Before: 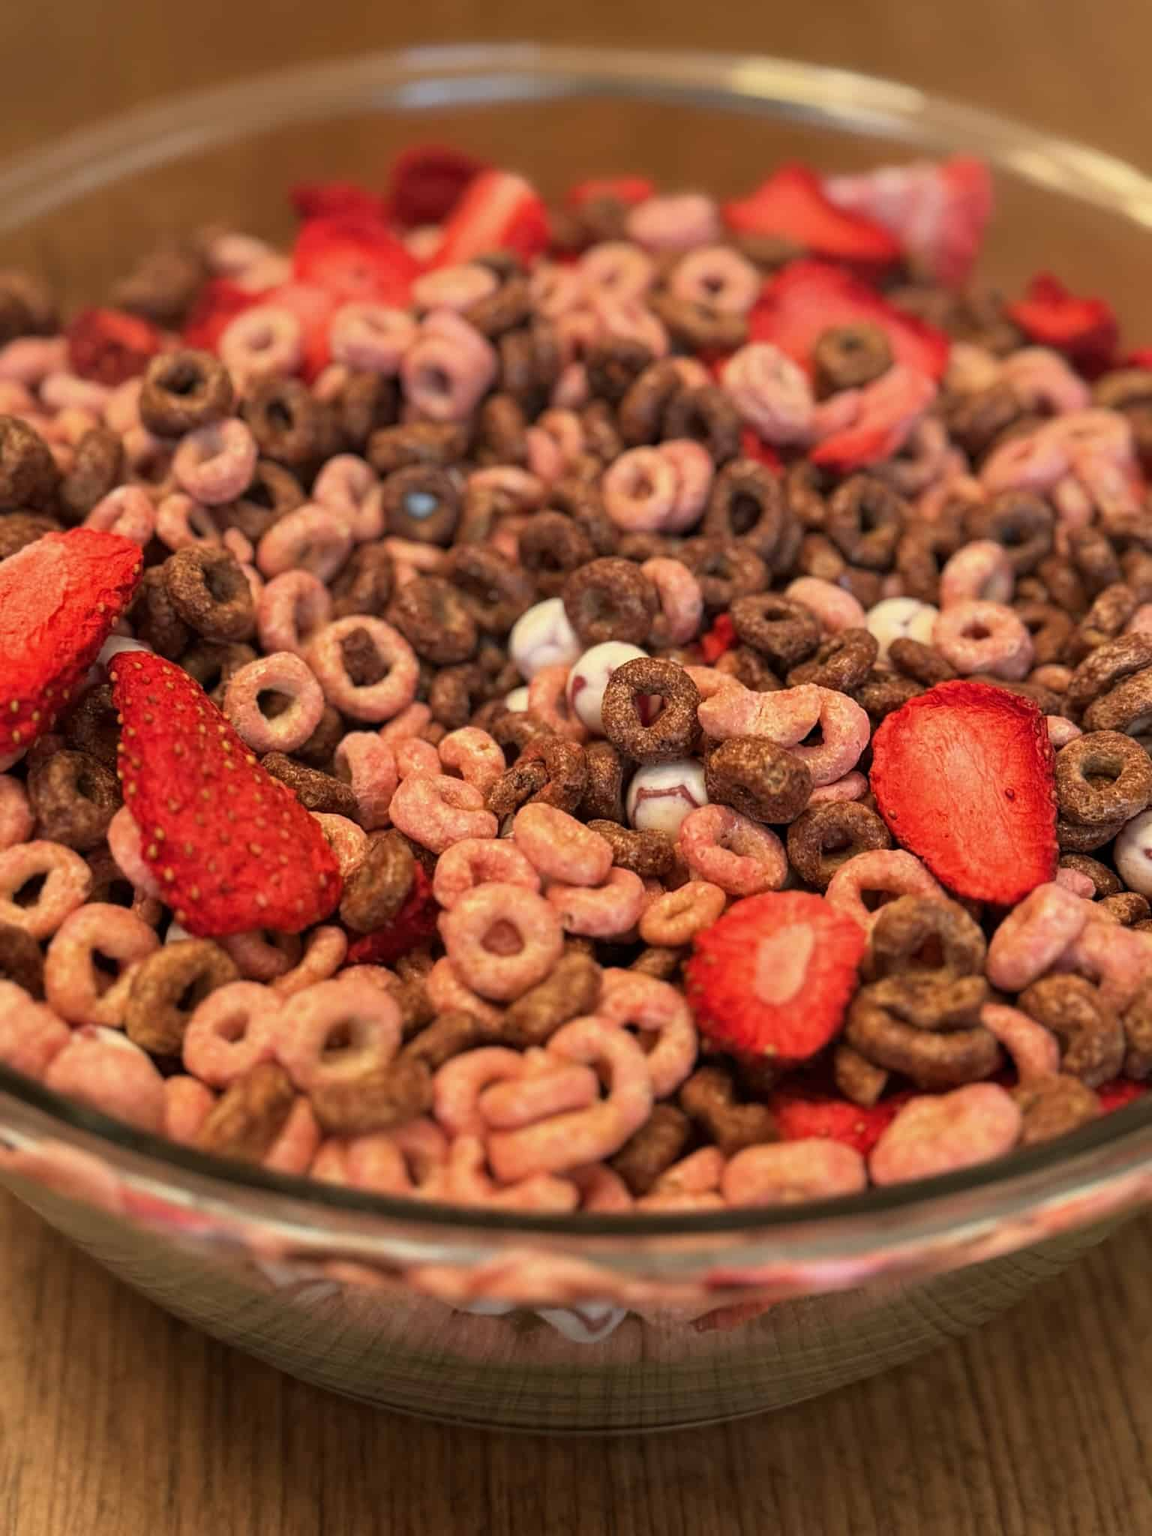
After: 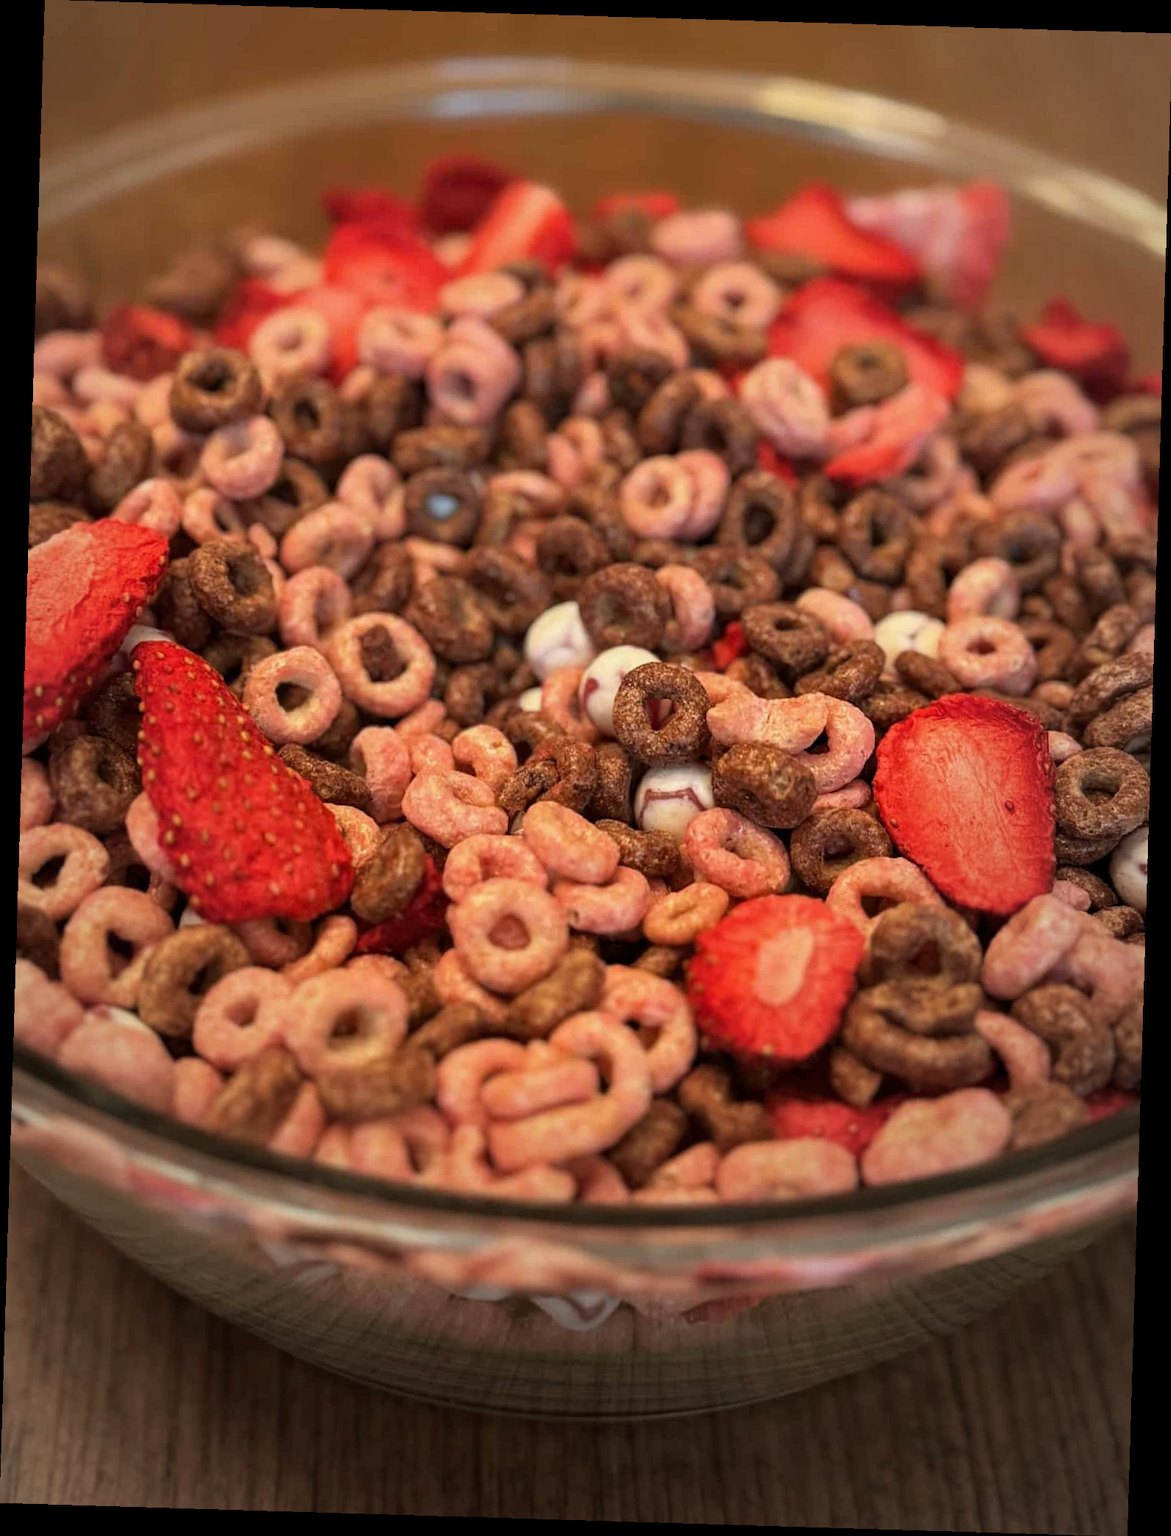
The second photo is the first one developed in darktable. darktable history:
vignetting: fall-off start 72.14%, fall-off radius 108.07%, brightness -0.713, saturation -0.488, center (-0.054, -0.359), width/height ratio 0.729
rotate and perspective: rotation 1.72°, automatic cropping off
